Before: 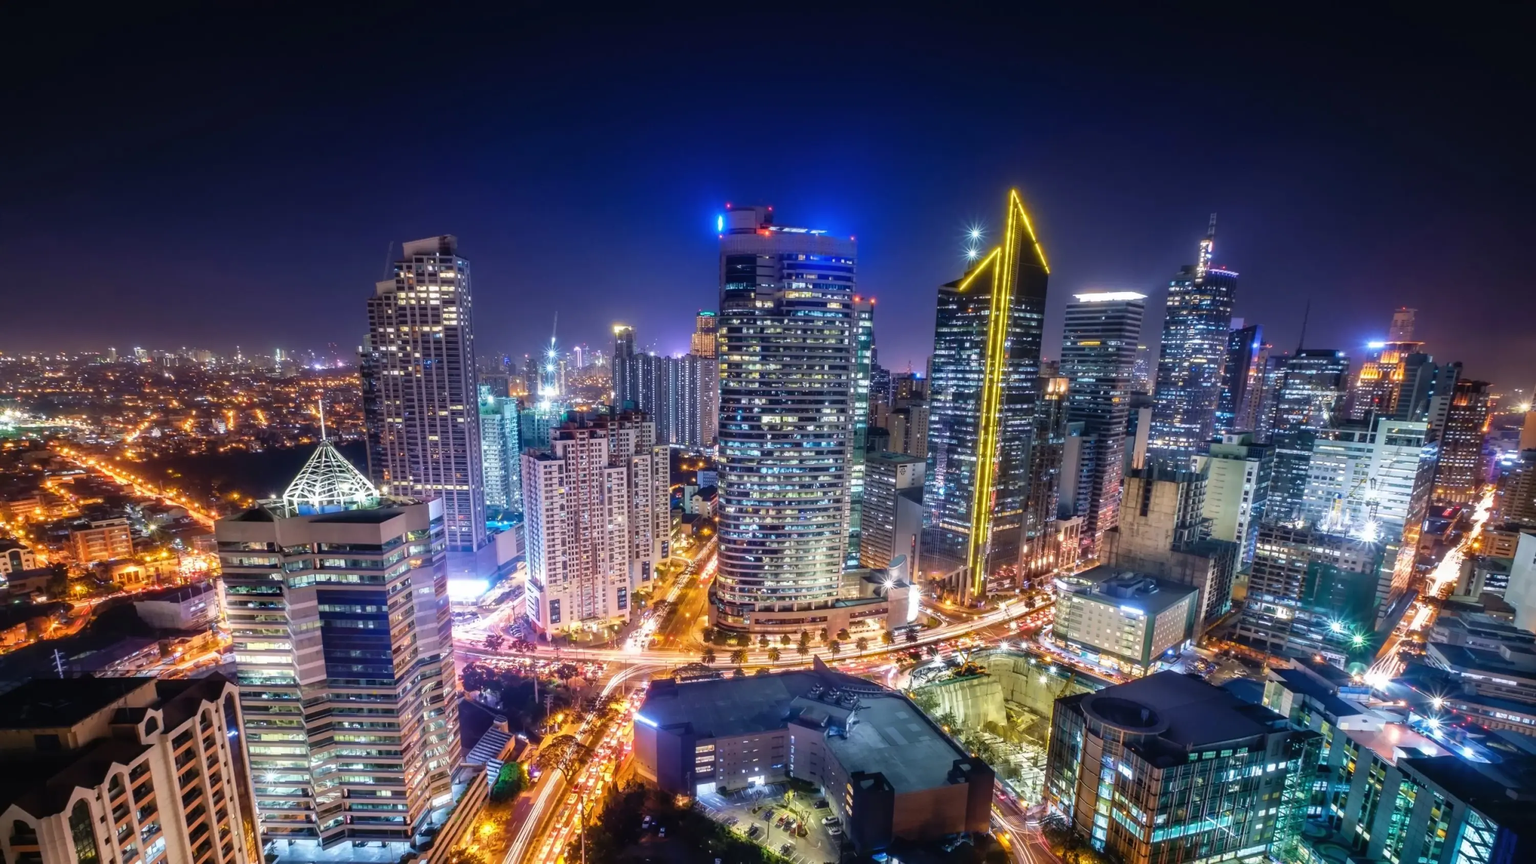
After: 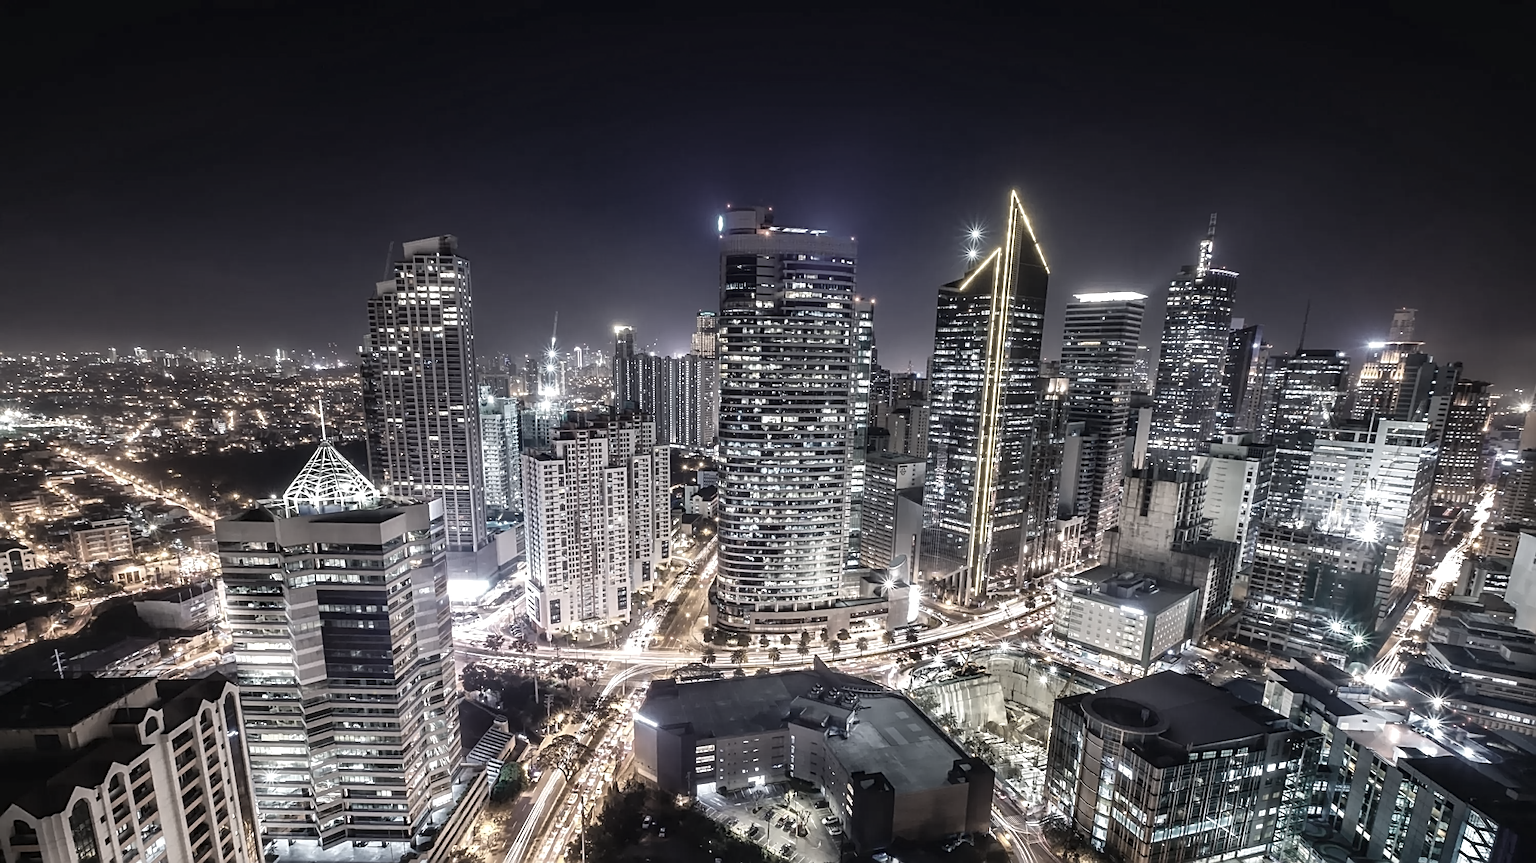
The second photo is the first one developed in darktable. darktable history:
sharpen: radius 2.817, amount 0.715
color correction: saturation 0.2
exposure: exposure 0.2 EV, compensate highlight preservation false
